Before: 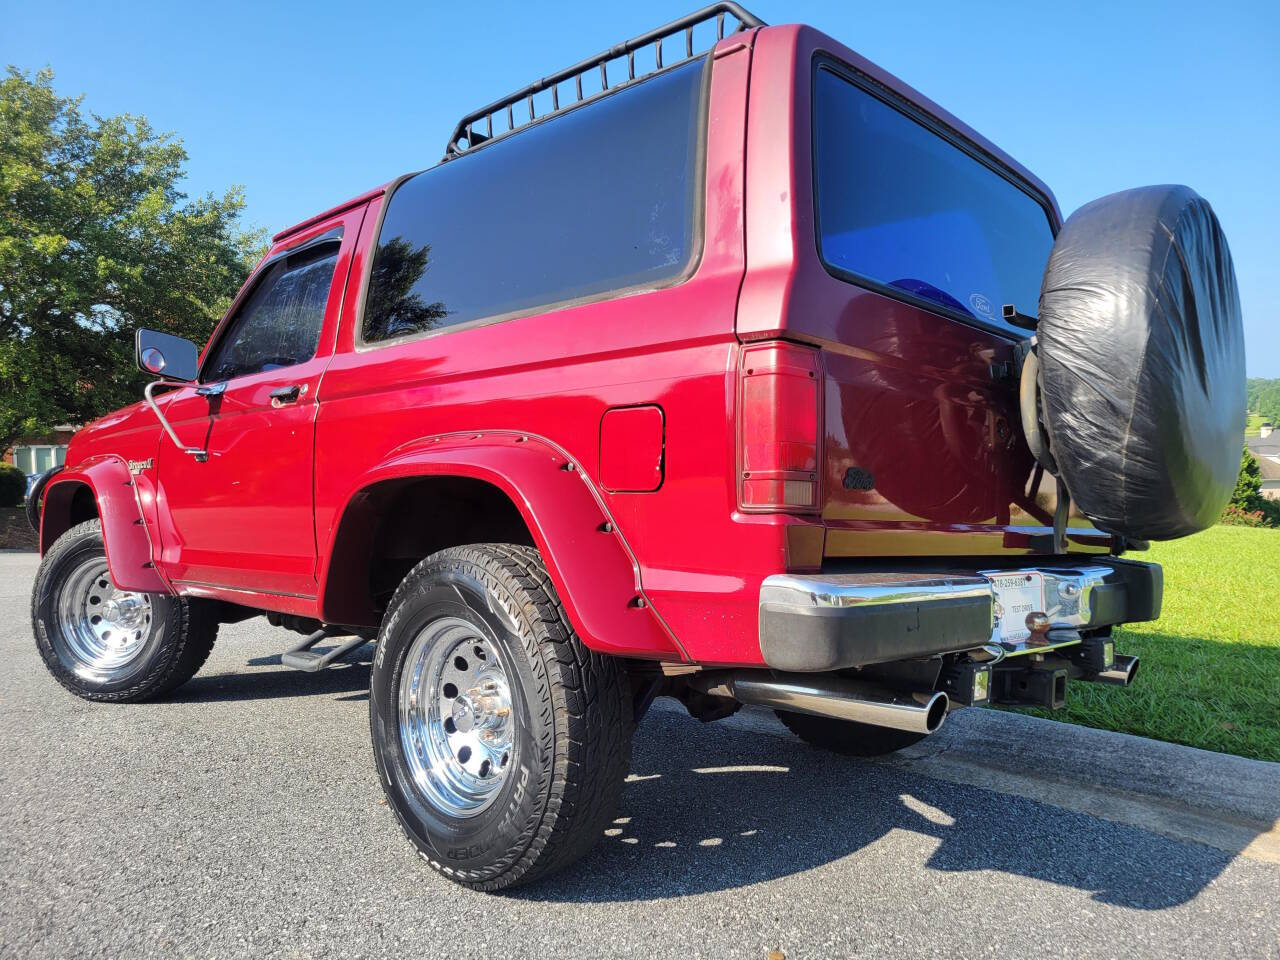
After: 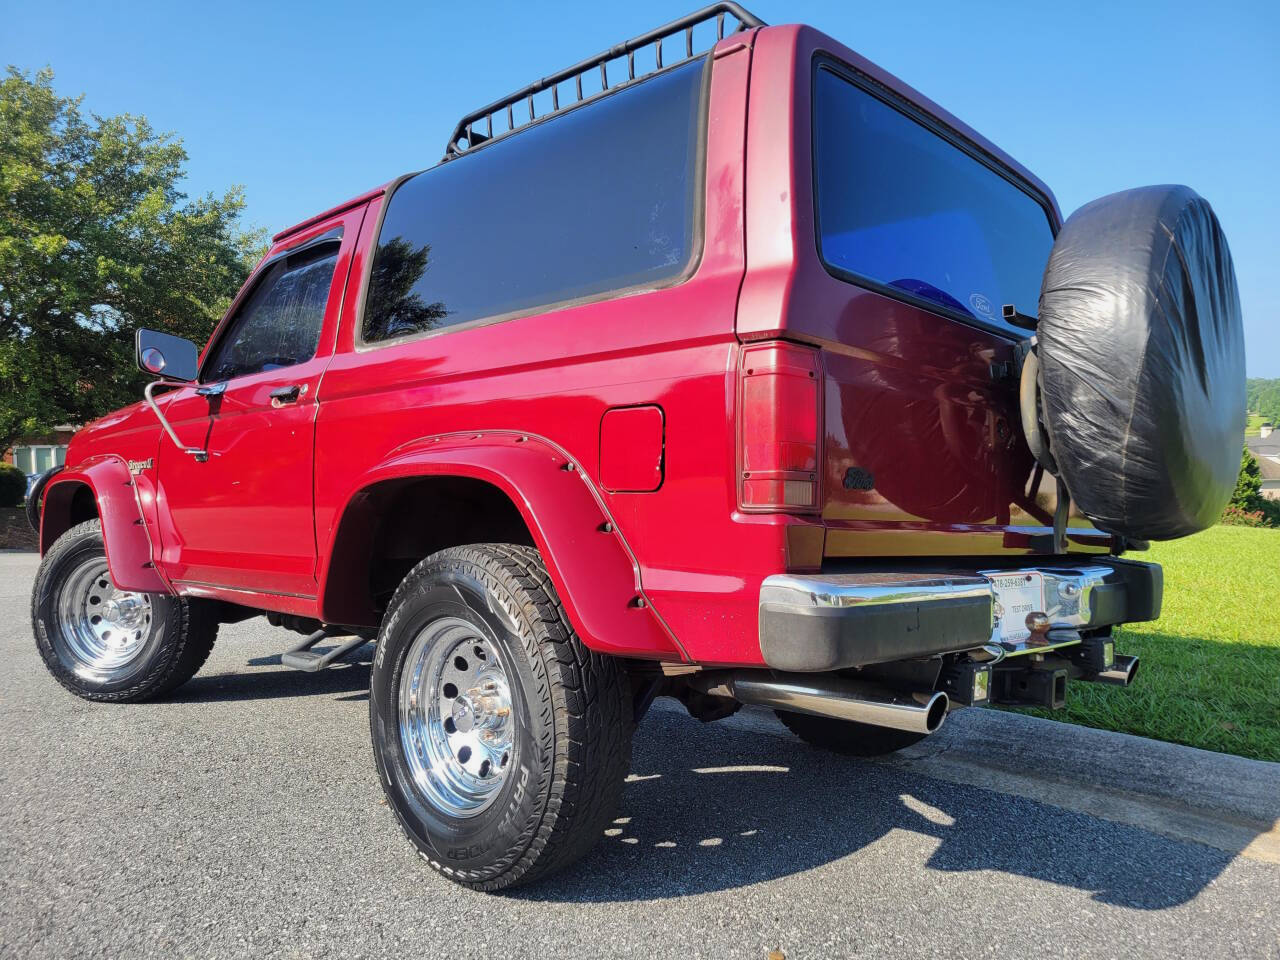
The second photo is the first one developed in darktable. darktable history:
exposure: exposure -0.149 EV, compensate highlight preservation false
